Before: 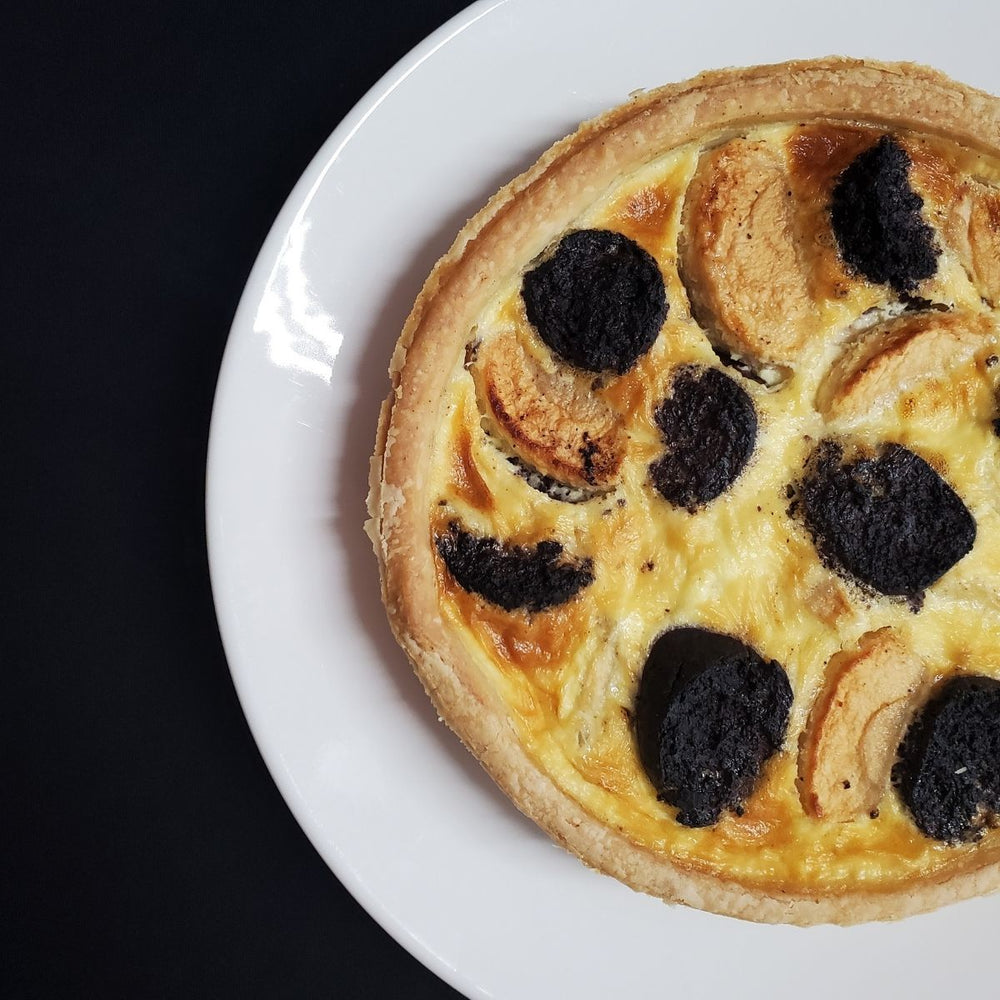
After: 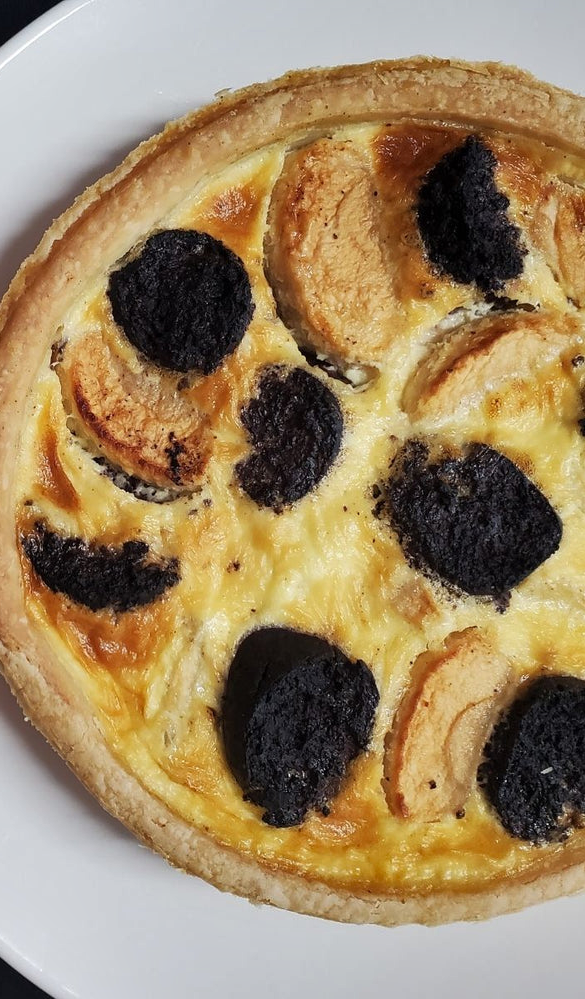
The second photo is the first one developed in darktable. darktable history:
shadows and highlights: shadows 60, highlights -60.23, soften with gaussian
crop: left 41.402%
